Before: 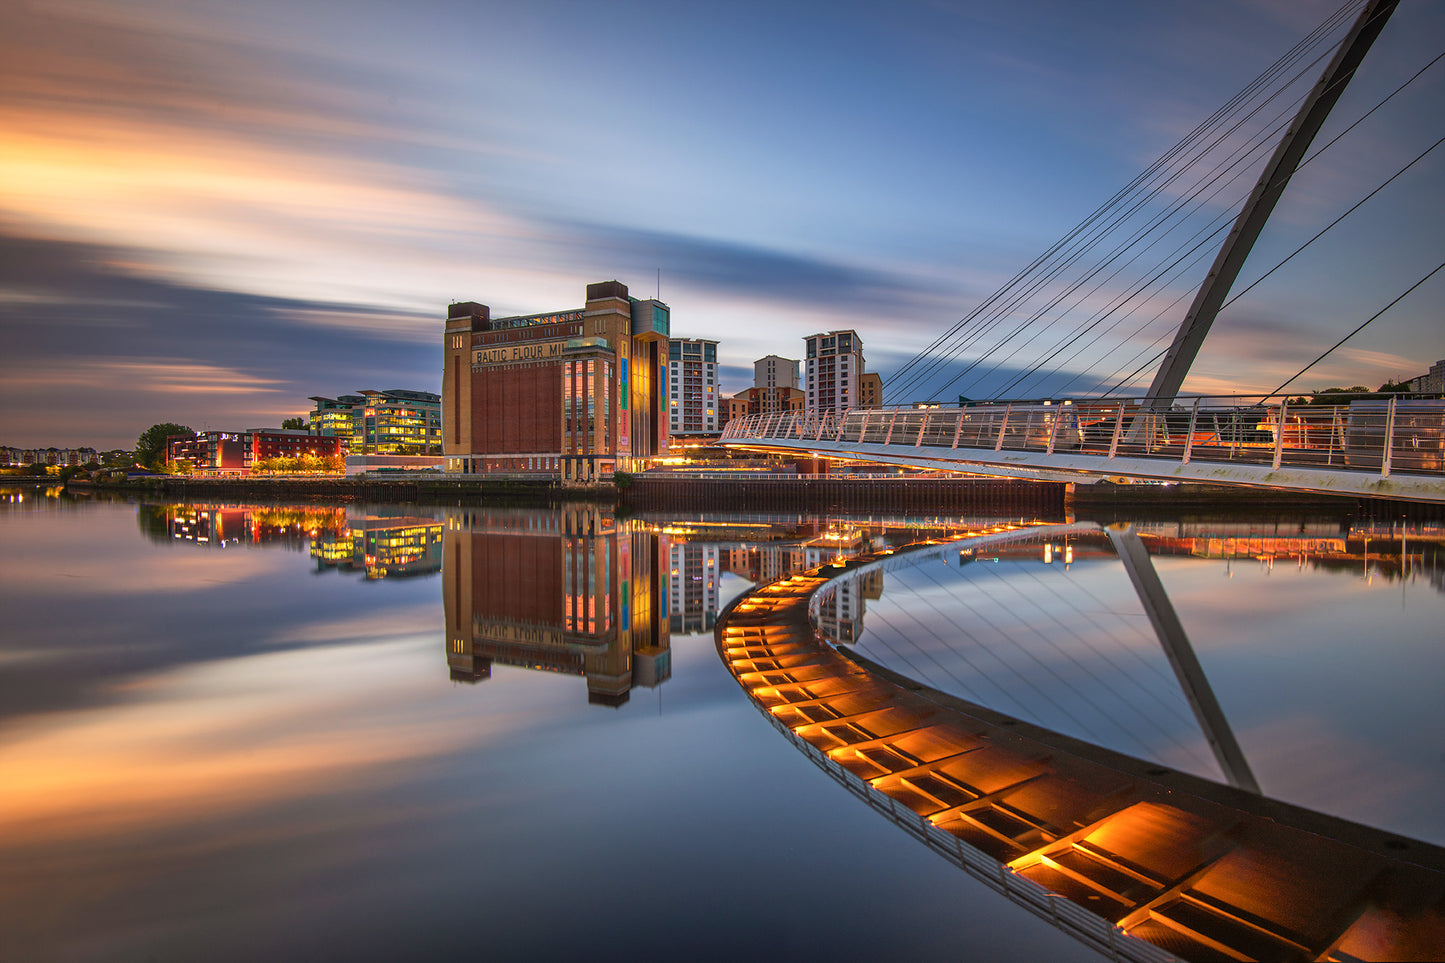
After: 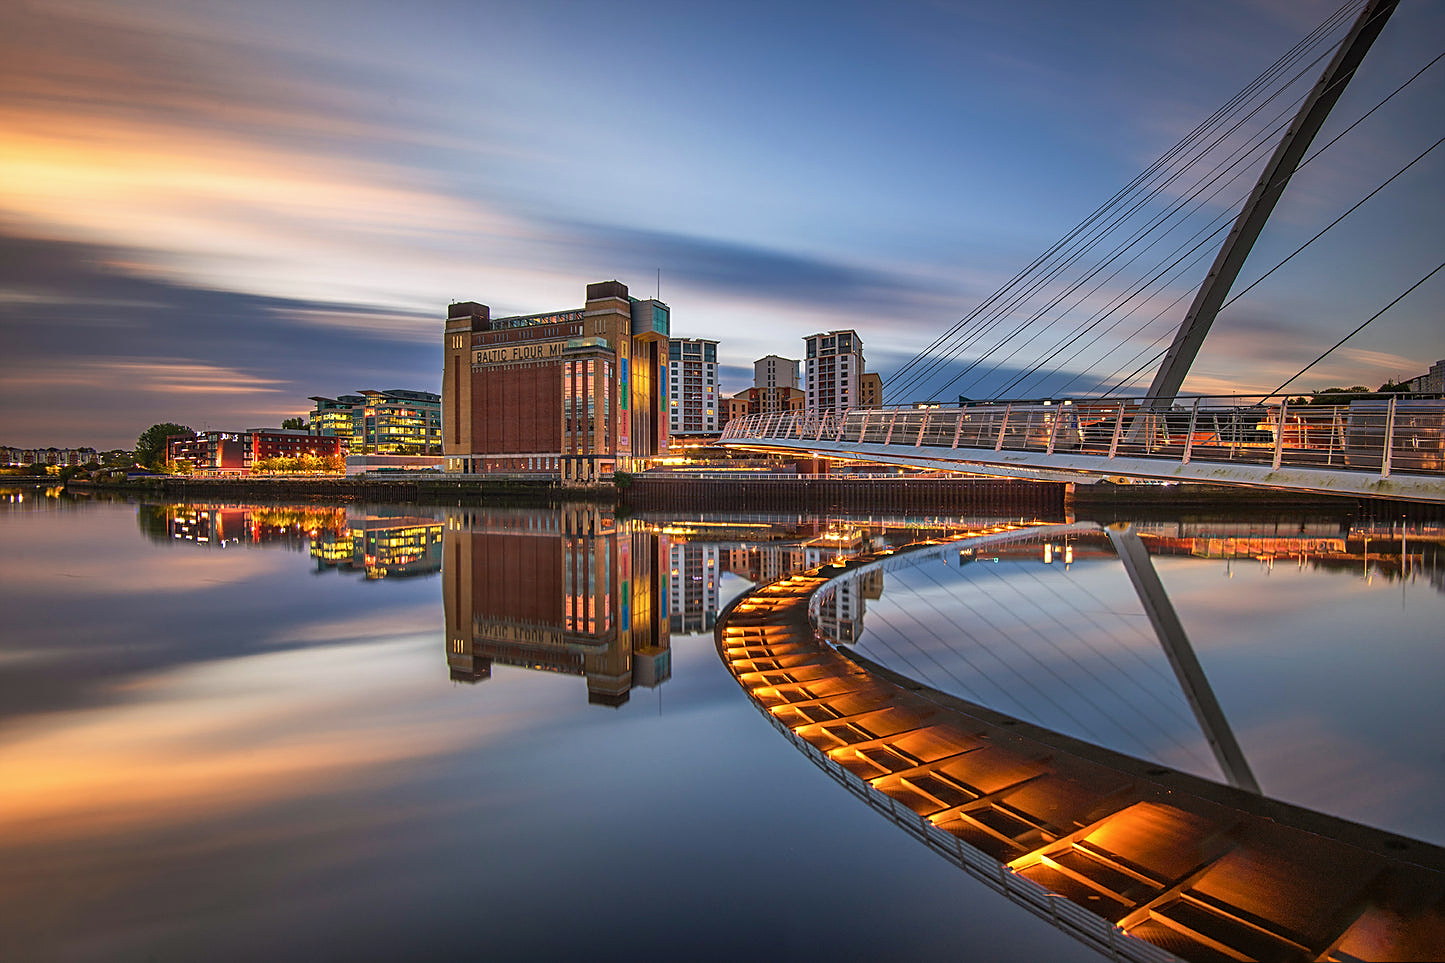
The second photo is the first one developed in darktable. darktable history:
sharpen: on, module defaults
white balance: red 0.986, blue 1.01
